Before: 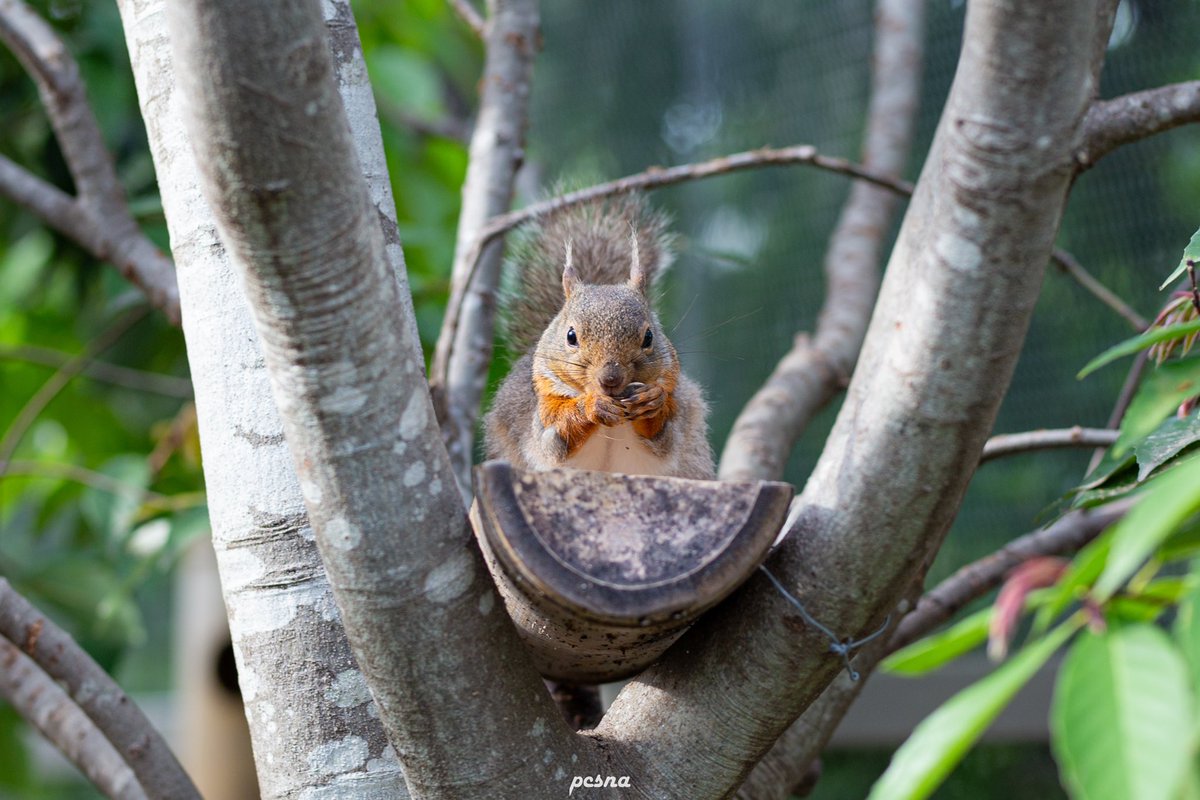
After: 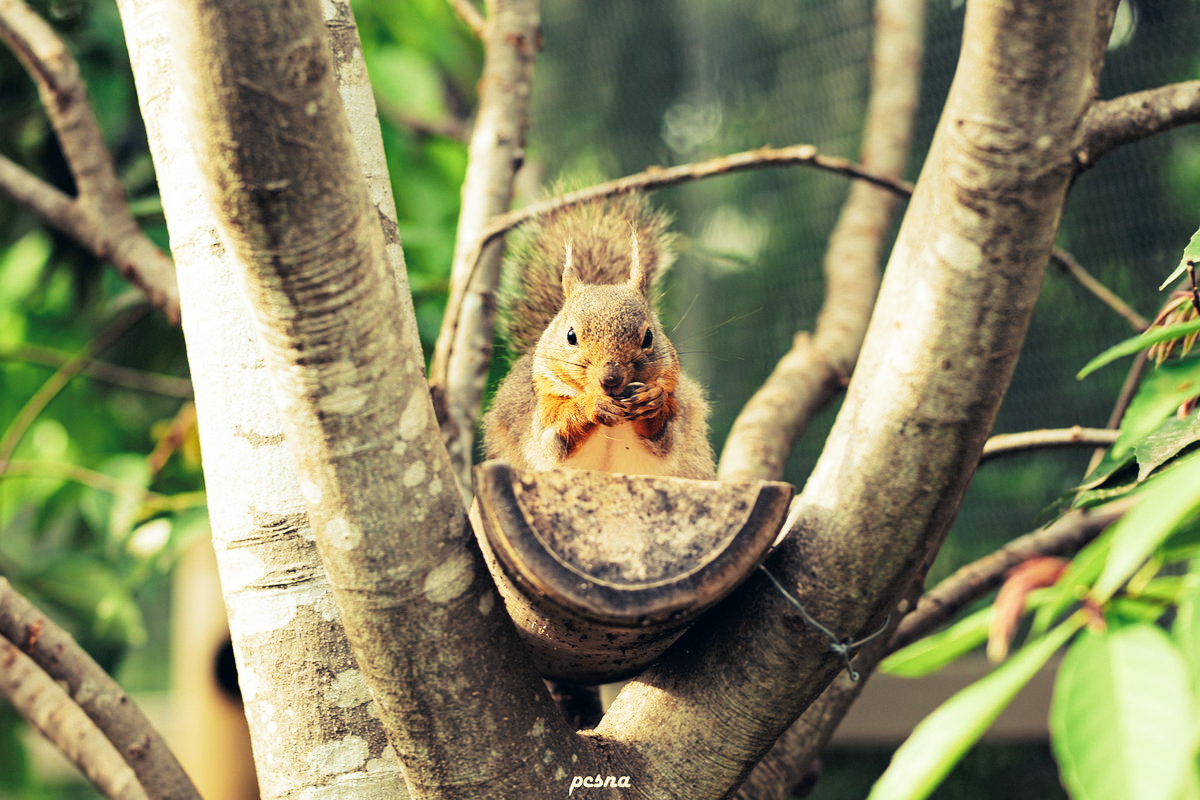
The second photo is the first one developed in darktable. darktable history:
tone curve: curves: ch0 [(0, 0) (0.003, 0.005) (0.011, 0.011) (0.025, 0.02) (0.044, 0.03) (0.069, 0.041) (0.1, 0.062) (0.136, 0.089) (0.177, 0.135) (0.224, 0.189) (0.277, 0.259) (0.335, 0.373) (0.399, 0.499) (0.468, 0.622) (0.543, 0.724) (0.623, 0.807) (0.709, 0.868) (0.801, 0.916) (0.898, 0.964) (1, 1)], preserve colors none
color look up table: target L [92.64, 93.06, 92.28, 98.15, 97.6, 83.73, 80.73, 74.56, 73.63, 65.44, 57.03, 45.18, 42.54, 39.79, 10.4, 200.27, 100.97, 83.34, 83.8, 72.29, 71.34, 62.53, 56.91, 55.98, 58.57, 51.13, 27.92, 18.52, 91.65, 76.35, 74.03, 66.28, 63.4, 66.53, 60.87, 72.9, 46.98, 49.1, 39.06, 30.09, 36.27, 11.84, 95.85, 92.95, 71.65, 77.17, 67.58, 49.26, 32.49], target a [-9.309, -6.947, -11.23, -22.96, -25.74, -5.898, -27.63, -60.87, -33.68, -40.45, -11.32, -30.41, -22.84, -3.754, -6.319, 0, 0, 0.893, -8.636, 17.43, 4.346, 27.73, 13.59, 24.26, 35.84, 9.284, 24.95, 9.413, 0.612, 0.302, 16.05, 33.03, 10.72, 16.88, -4.492, 18.87, 40.11, 16.17, 27.19, -3.63, 14.01, 7.378, -38.77, -38.27, -15.78, -40.64, -29.92, -24.1, -11.5], target b [49.34, 38.78, 52.51, 32.16, 55.14, 58.21, 64.6, 56.18, 48.85, 40.48, 40.35, 26.86, 14.3, 25.27, 1.873, 0, -0.001, 45.18, 71.64, 52.01, 56.83, 29.16, 33.26, 43.59, 33.83, 19.04, 18.89, 1.658, 10.99, 35.01, -4.675, 18.48, 20.27, 17.98, -10.46, 11.72, 15.57, 4.253, 5.934, -9.975, -16.17, -16.29, 4.097, 1.341, -12.26, 33.57, 8.898, 12.41, -2.077], num patches 49
